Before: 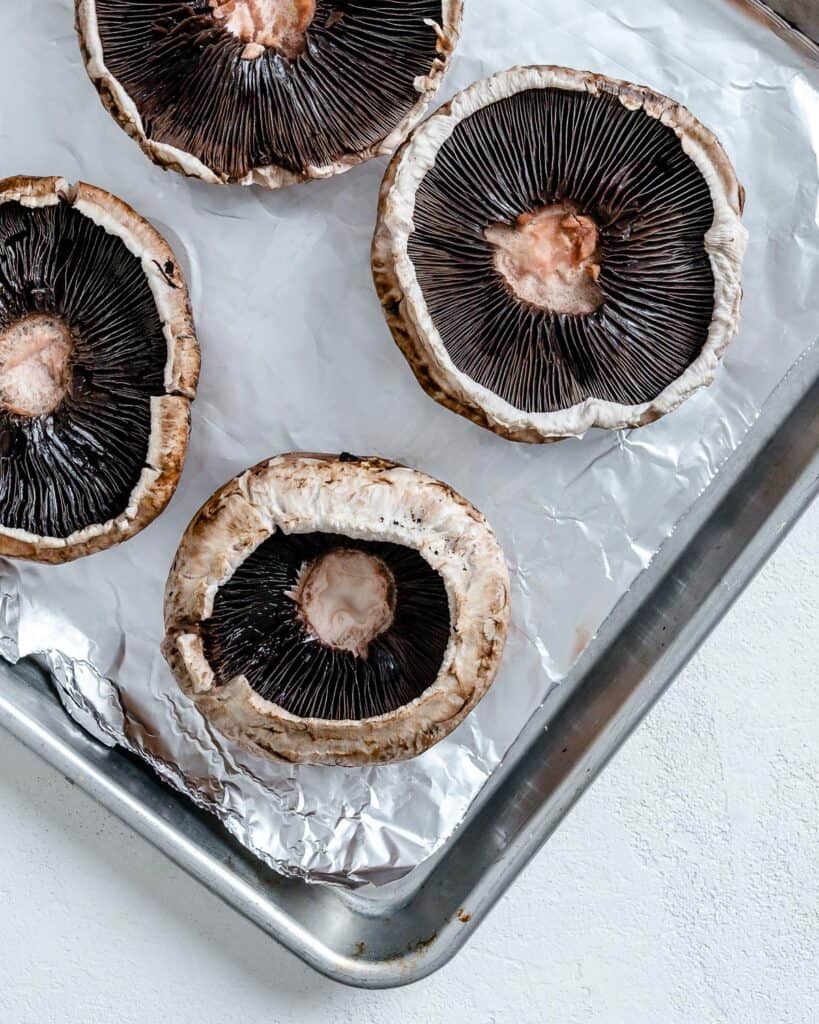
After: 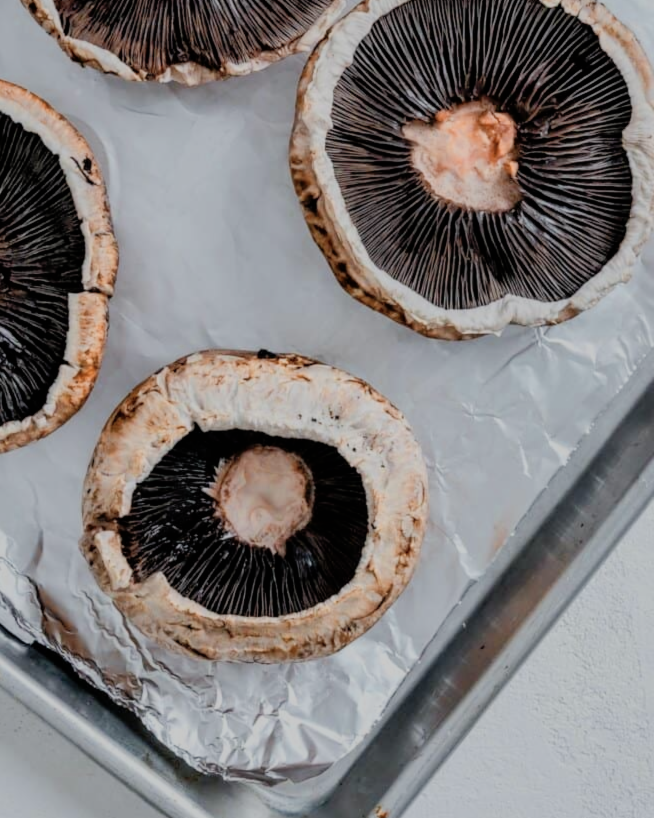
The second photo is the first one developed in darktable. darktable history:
filmic rgb: black relative exposure -7.65 EV, white relative exposure 4.56 EV, hardness 3.61
lowpass: radius 0.5, unbound 0
crop and rotate: left 10.071%, top 10.071%, right 10.02%, bottom 10.02%
color zones: curves: ch0 [(0.018, 0.548) (0.197, 0.654) (0.425, 0.447) (0.605, 0.658) (0.732, 0.579)]; ch1 [(0.105, 0.531) (0.224, 0.531) (0.386, 0.39) (0.618, 0.456) (0.732, 0.456) (0.956, 0.421)]; ch2 [(0.039, 0.583) (0.215, 0.465) (0.399, 0.544) (0.465, 0.548) (0.614, 0.447) (0.724, 0.43) (0.882, 0.623) (0.956, 0.632)]
shadows and highlights: on, module defaults
